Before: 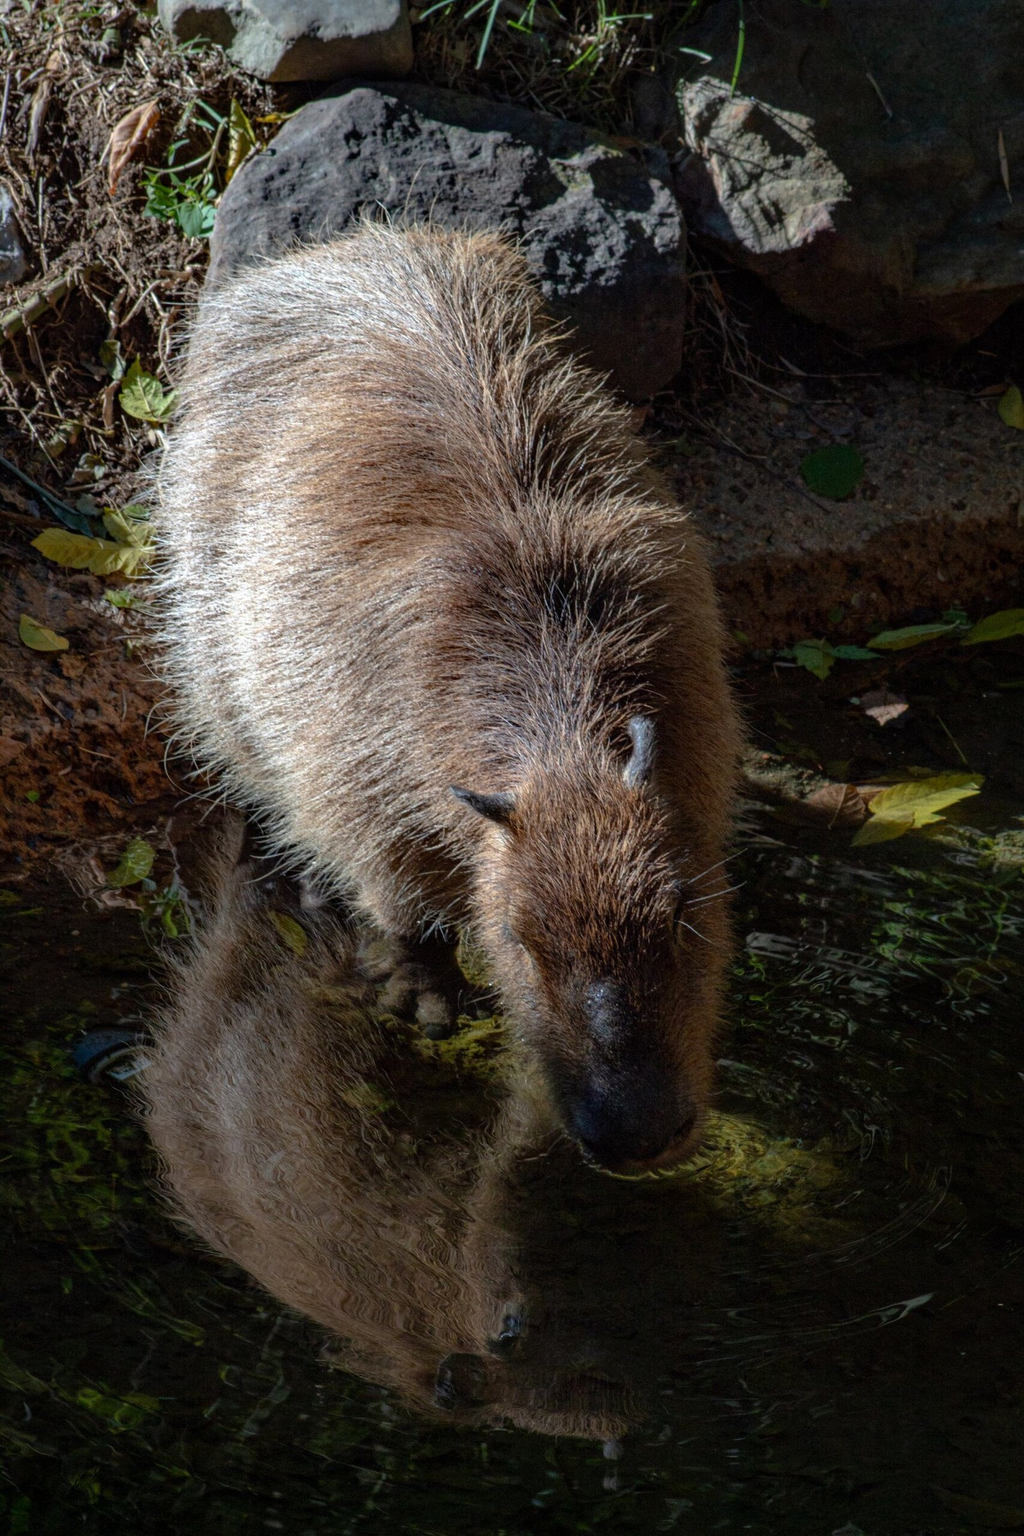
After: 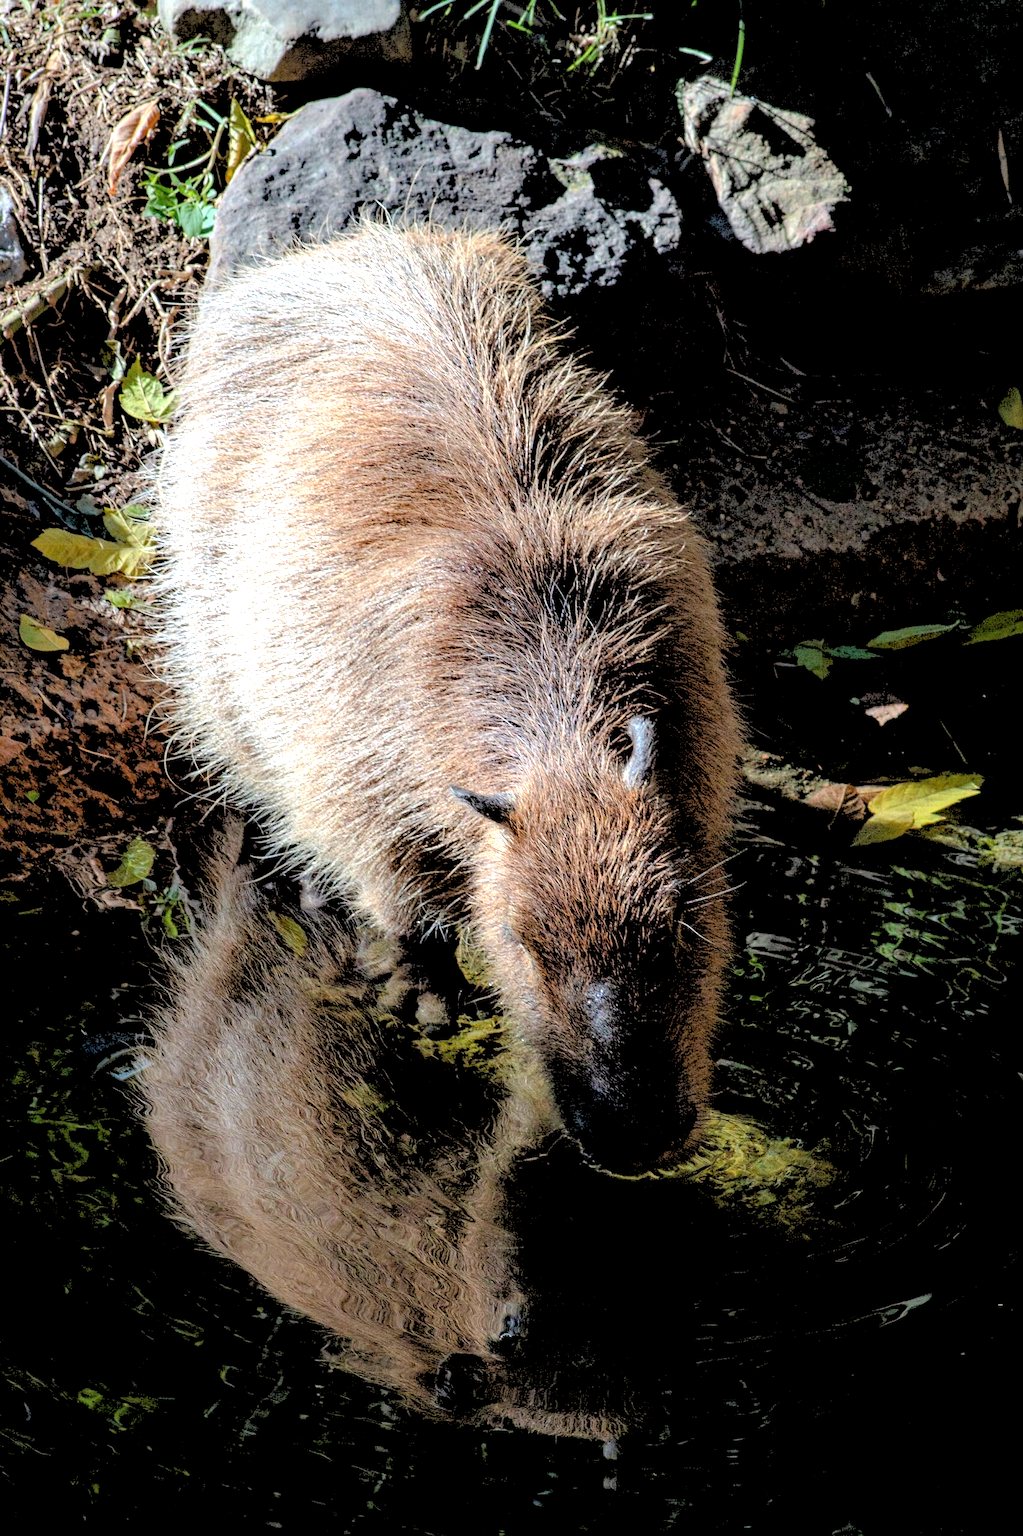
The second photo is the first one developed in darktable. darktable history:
rgb levels: levels [[0.027, 0.429, 0.996], [0, 0.5, 1], [0, 0.5, 1]]
exposure: black level correction 0, exposure 0.877 EV, compensate exposure bias true, compensate highlight preservation false
sharpen: radius 0.969, amount 0.604
